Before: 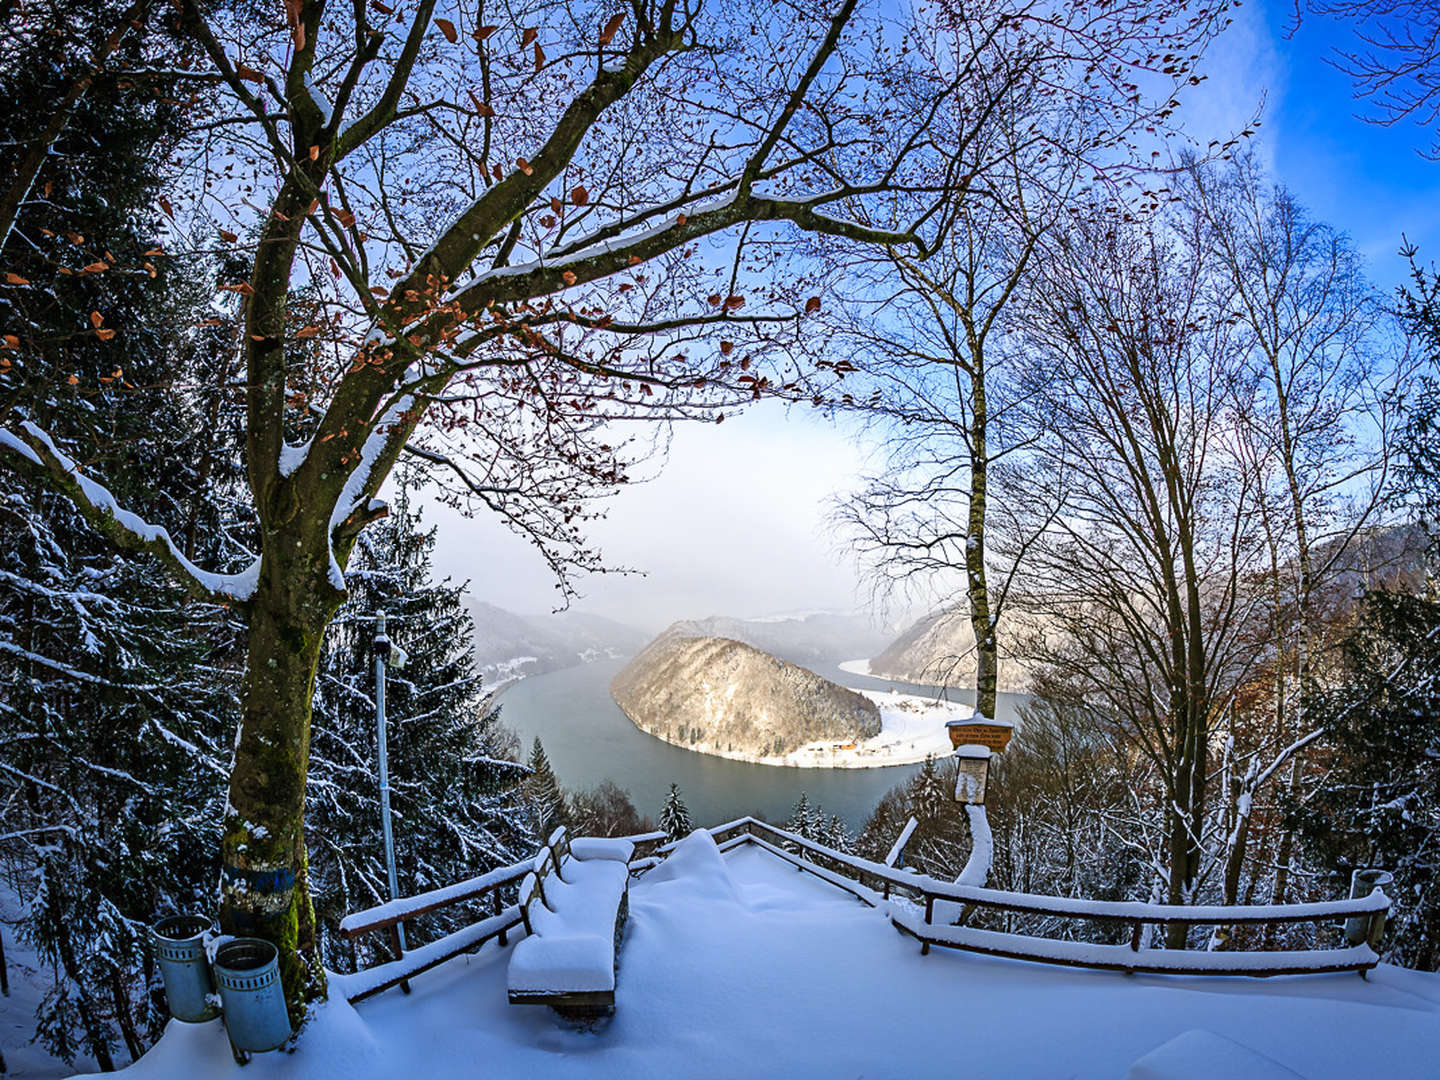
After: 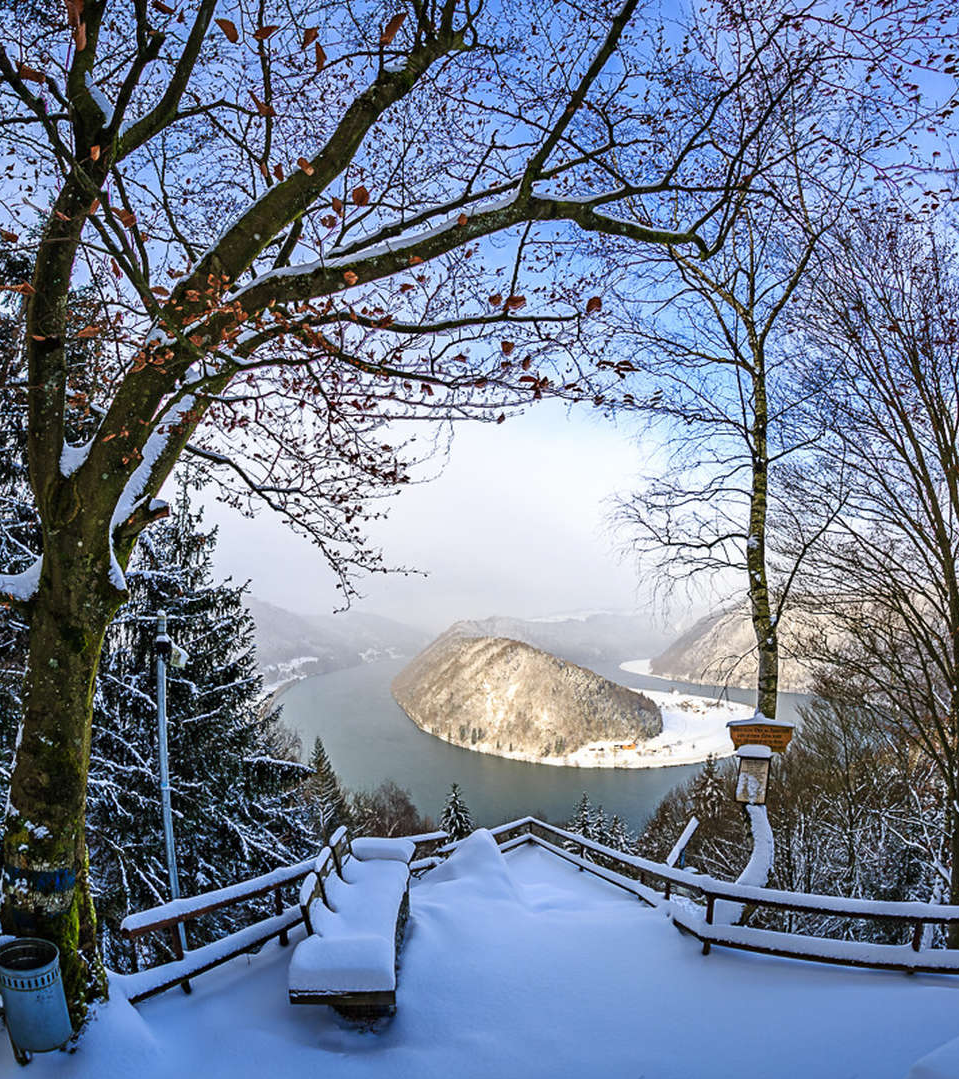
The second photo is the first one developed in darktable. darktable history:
crop and rotate: left 15.237%, right 18.106%
